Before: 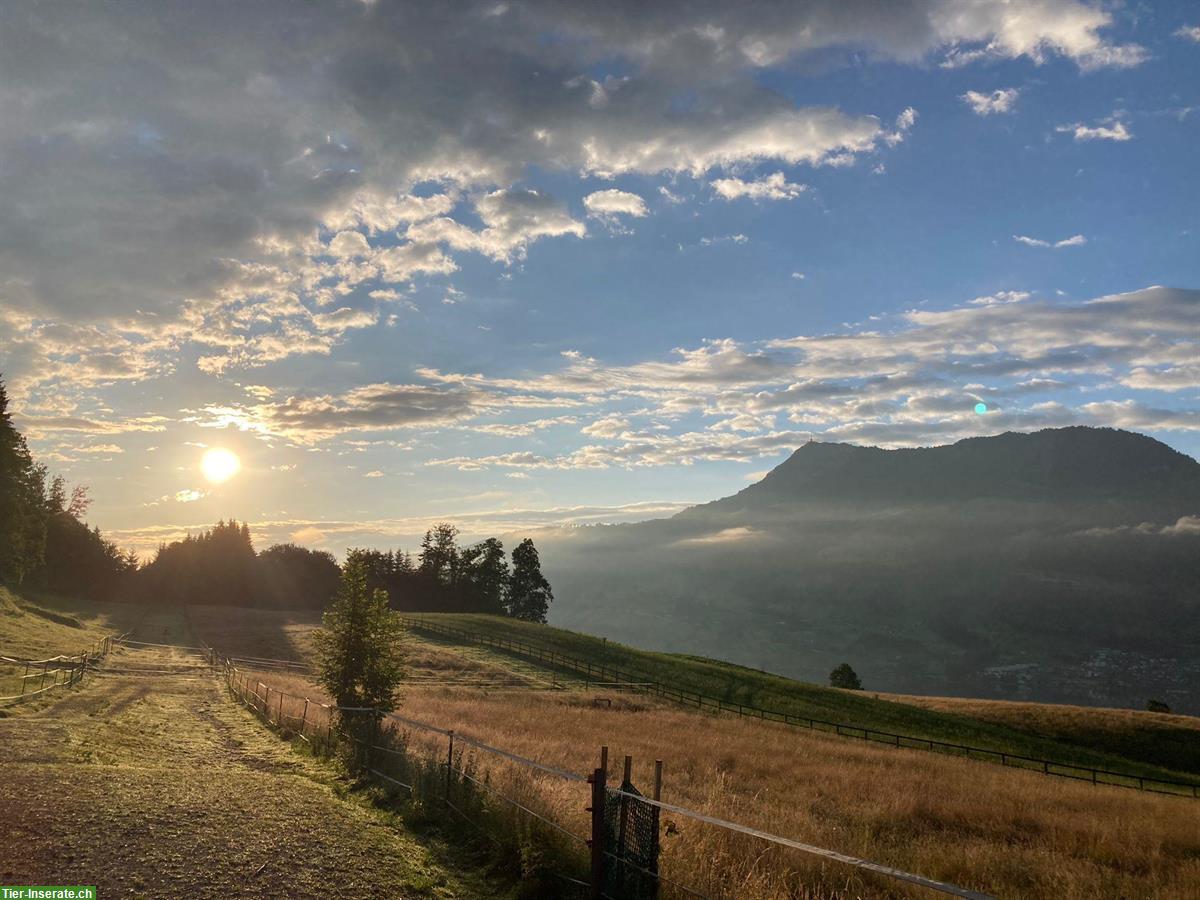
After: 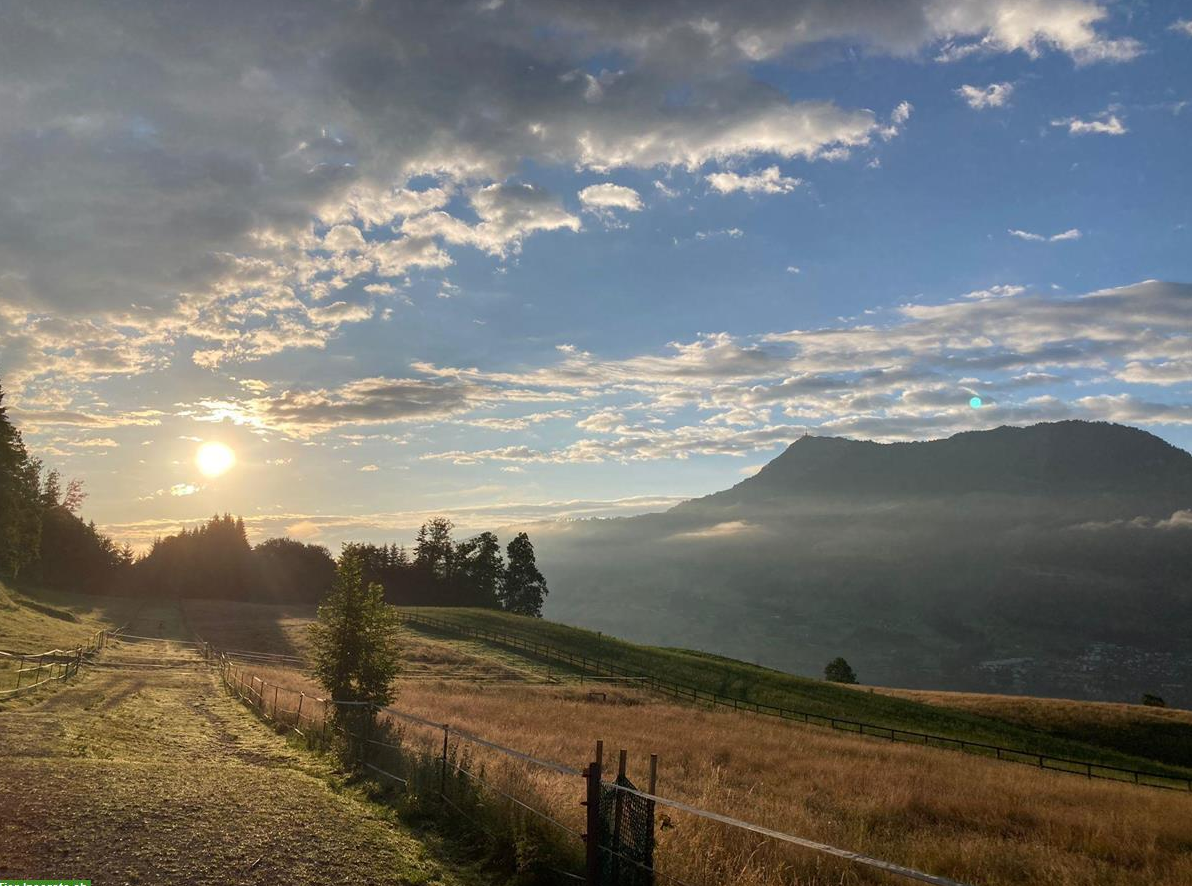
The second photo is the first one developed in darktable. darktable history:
tone equalizer: -7 EV 0.127 EV, edges refinement/feathering 500, mask exposure compensation -1.57 EV, preserve details no
crop: left 0.479%, top 0.72%, right 0.182%, bottom 0.821%
